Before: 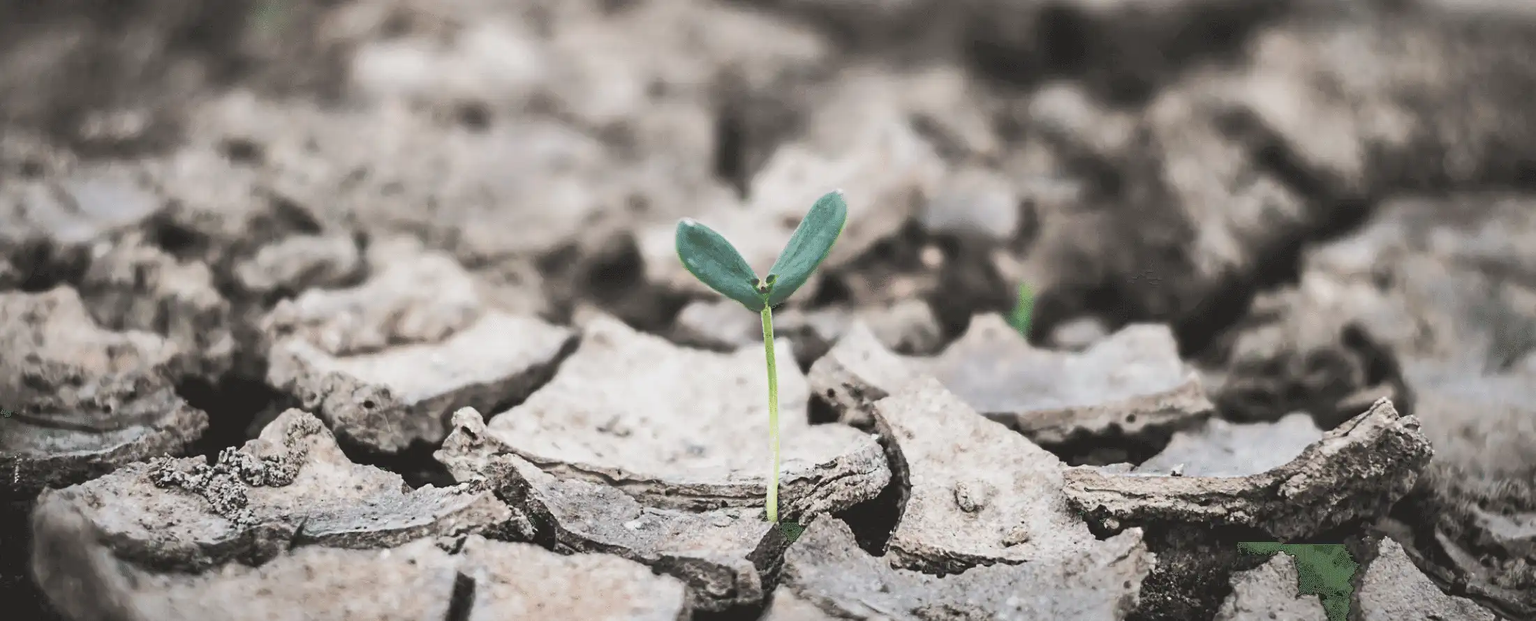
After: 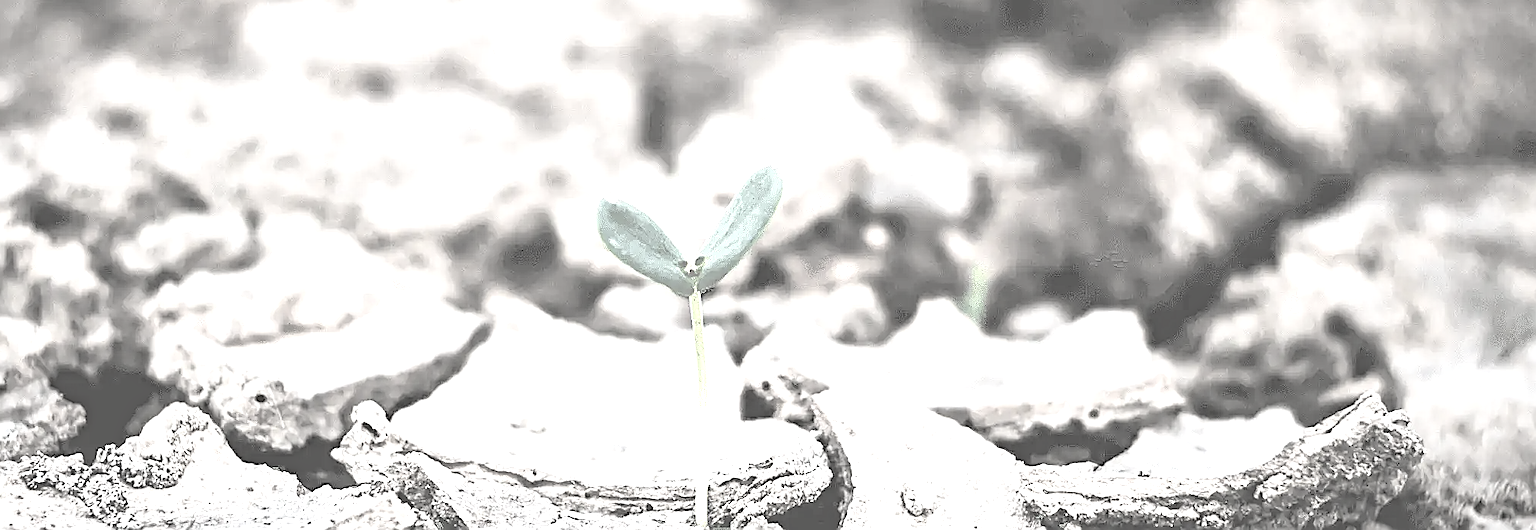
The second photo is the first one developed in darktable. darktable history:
crop: left 8.545%, top 6.583%, bottom 15.228%
sharpen: radius 1.364, amount 1.247, threshold 0.704
haze removal: compatibility mode true, adaptive false
exposure: exposure 2.259 EV, compensate exposure bias true, compensate highlight preservation false
contrast brightness saturation: contrast -0.306, brightness 0.768, saturation -0.767
color zones: curves: ch0 [(0.068, 0.464) (0.25, 0.5) (0.48, 0.508) (0.75, 0.536) (0.886, 0.476) (0.967, 0.456)]; ch1 [(0.066, 0.456) (0.25, 0.5) (0.616, 0.508) (0.746, 0.56) (0.934, 0.444)]
levels: mode automatic, black 0.065%, levels [0.093, 0.434, 0.988]
